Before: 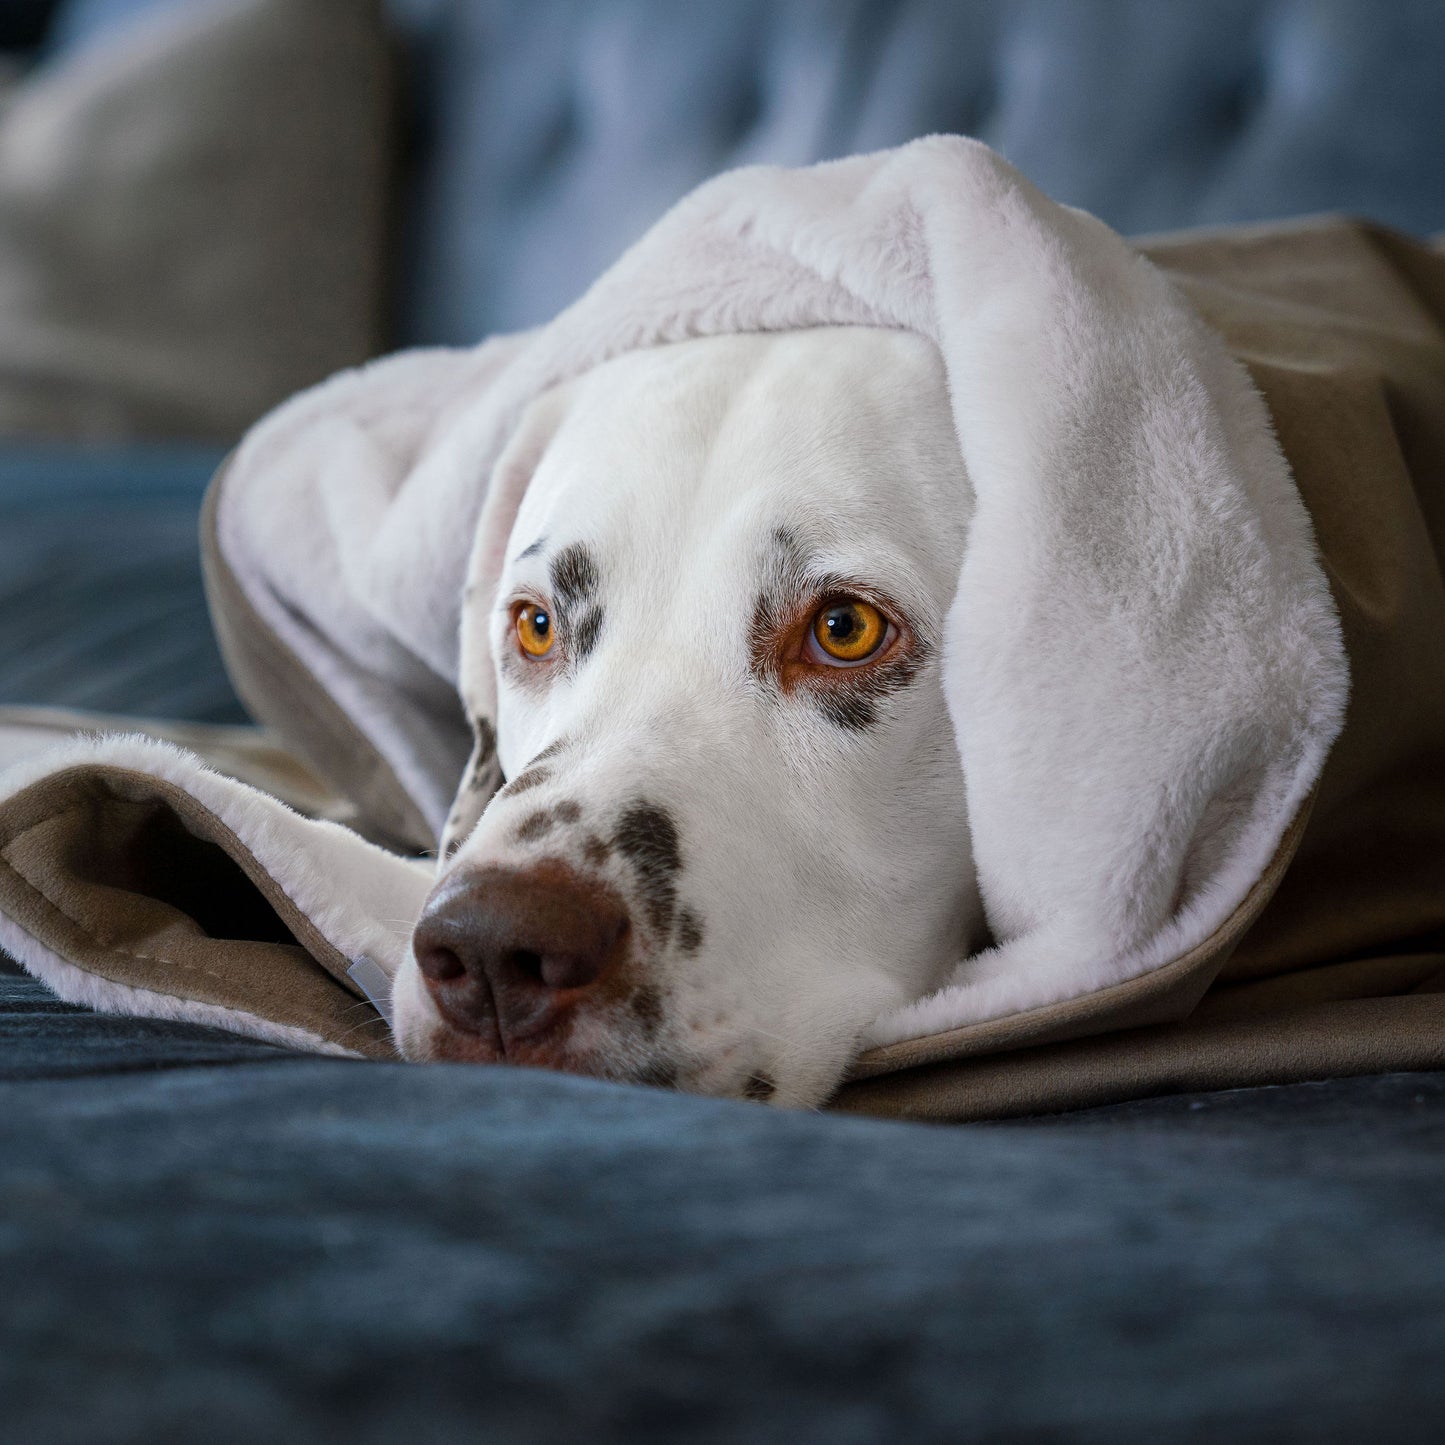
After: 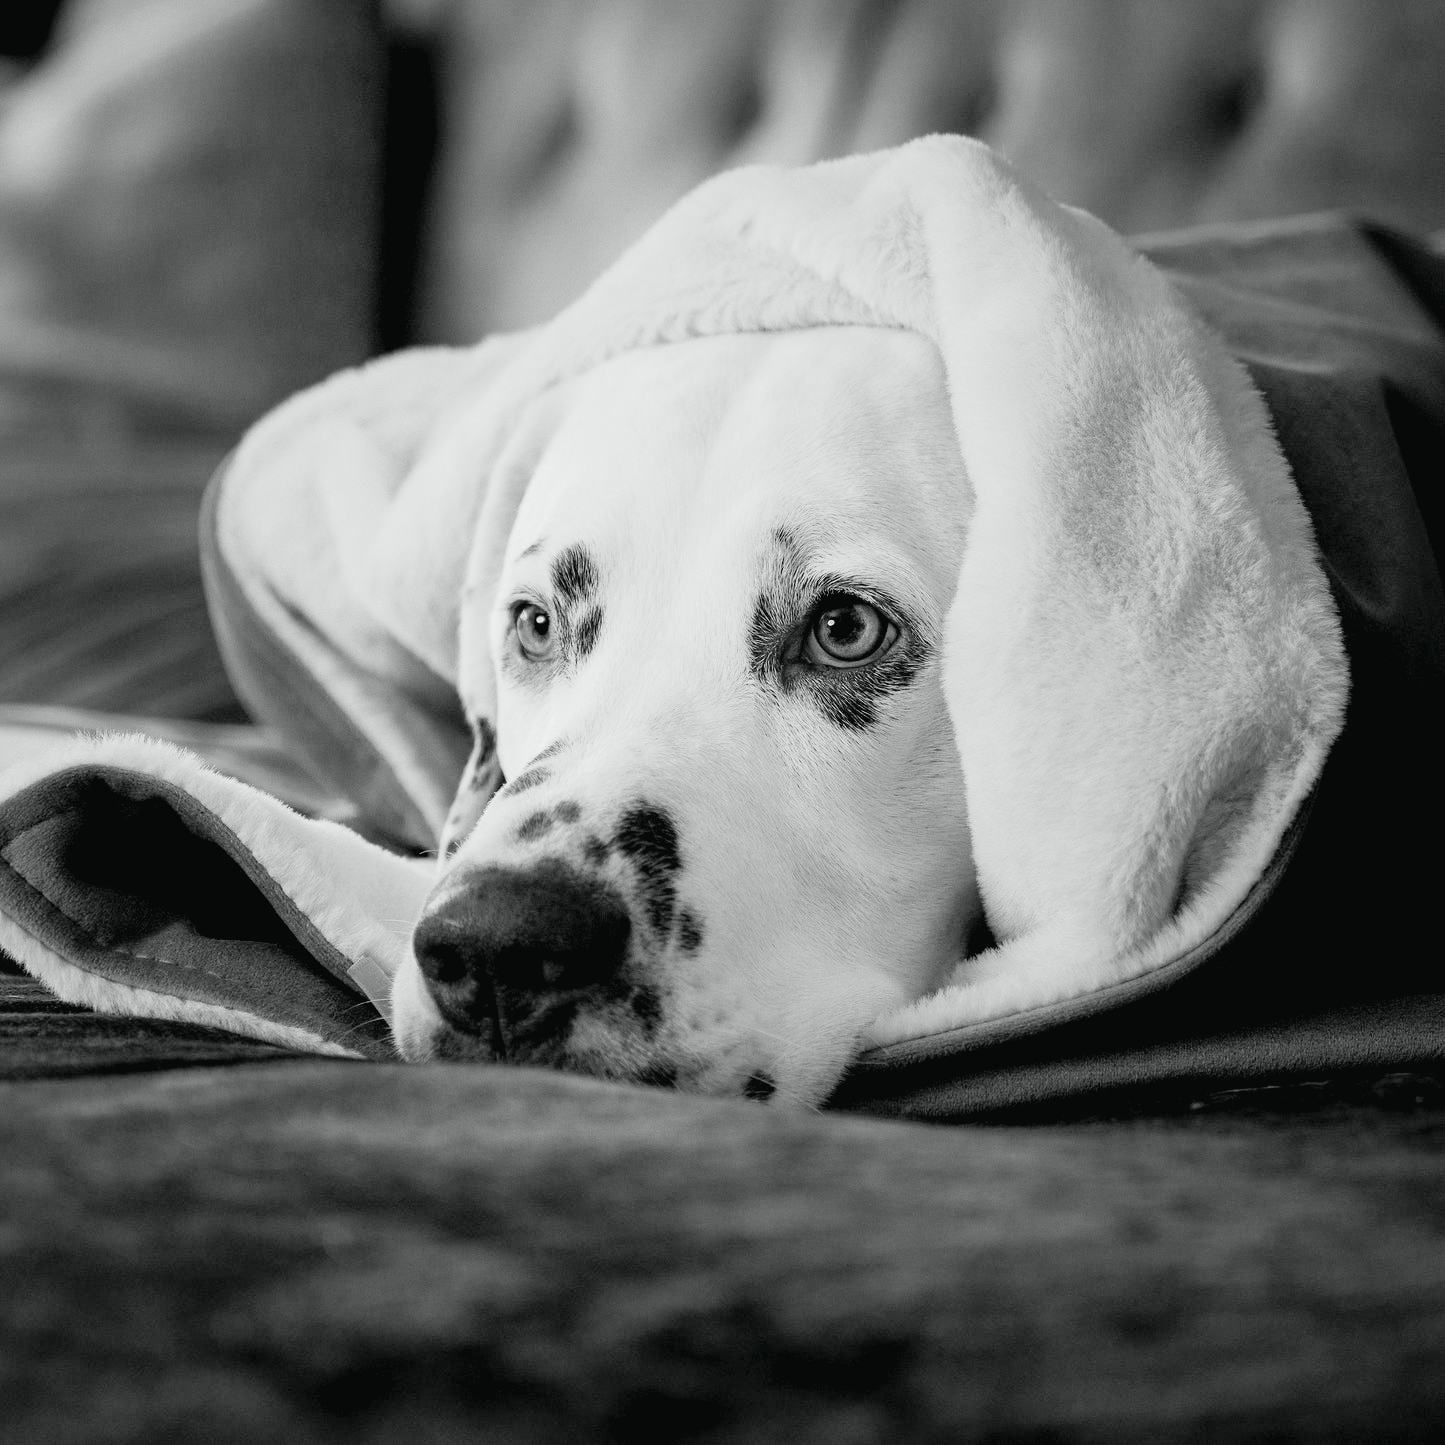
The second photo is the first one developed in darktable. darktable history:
tone curve: curves: ch0 [(0, 0.022) (0.114, 0.096) (0.282, 0.299) (0.456, 0.51) (0.613, 0.693) (0.786, 0.843) (0.999, 0.949)]; ch1 [(0, 0) (0.384, 0.365) (0.463, 0.447) (0.486, 0.474) (0.503, 0.5) (0.535, 0.522) (0.555, 0.546) (0.593, 0.599) (0.755, 0.793) (1, 1)]; ch2 [(0, 0) (0.369, 0.375) (0.449, 0.434) (0.501, 0.5) (0.528, 0.517) (0.561, 0.57) (0.612, 0.631) (0.668, 0.659) (1, 1)], color space Lab, independent channels, preserve colors none
rgb levels: levels [[0.013, 0.434, 0.89], [0, 0.5, 1], [0, 0.5, 1]]
color calibration: output gray [0.267, 0.423, 0.261, 0], illuminant same as pipeline (D50), adaptation none (bypass)
